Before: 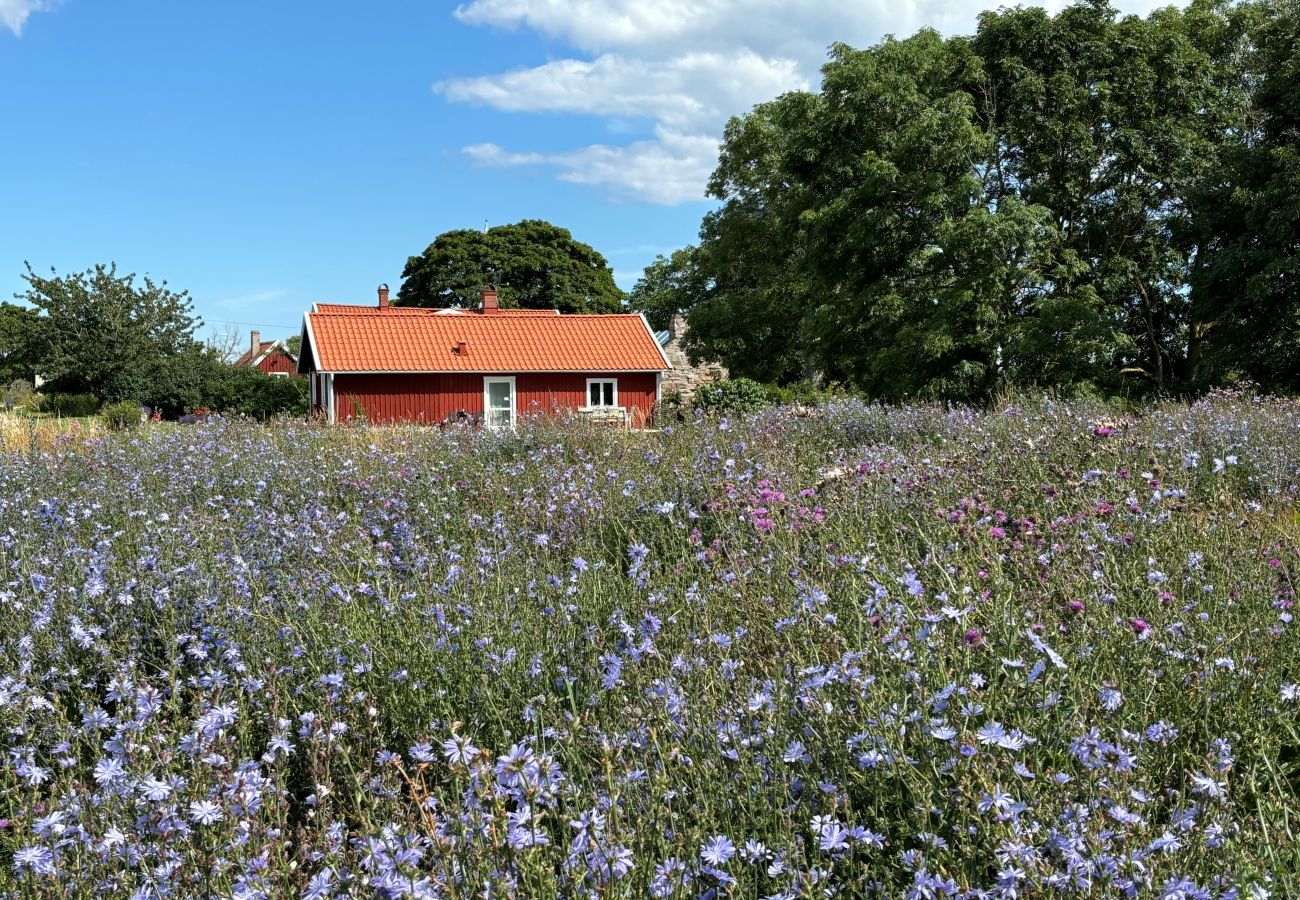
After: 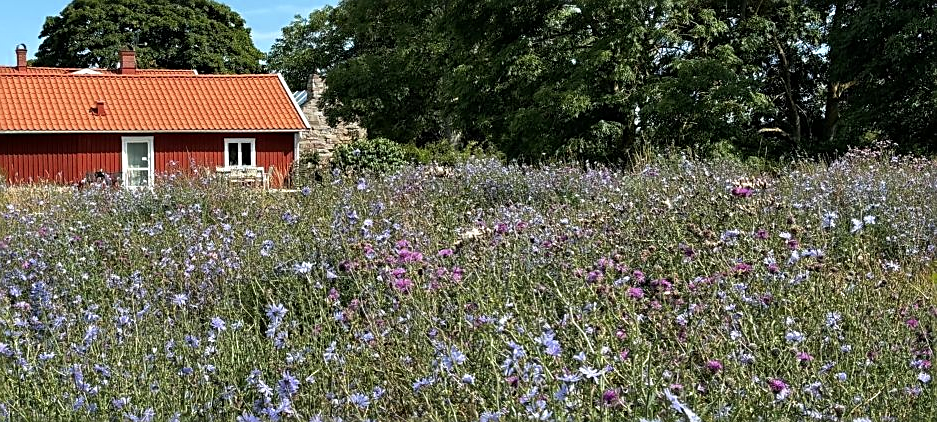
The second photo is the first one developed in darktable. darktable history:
sharpen: on, module defaults
crop and rotate: left 27.871%, top 26.73%, bottom 26.302%
color zones: curves: ch0 [(0.25, 0.5) (0.463, 0.627) (0.484, 0.637) (0.75, 0.5)]
